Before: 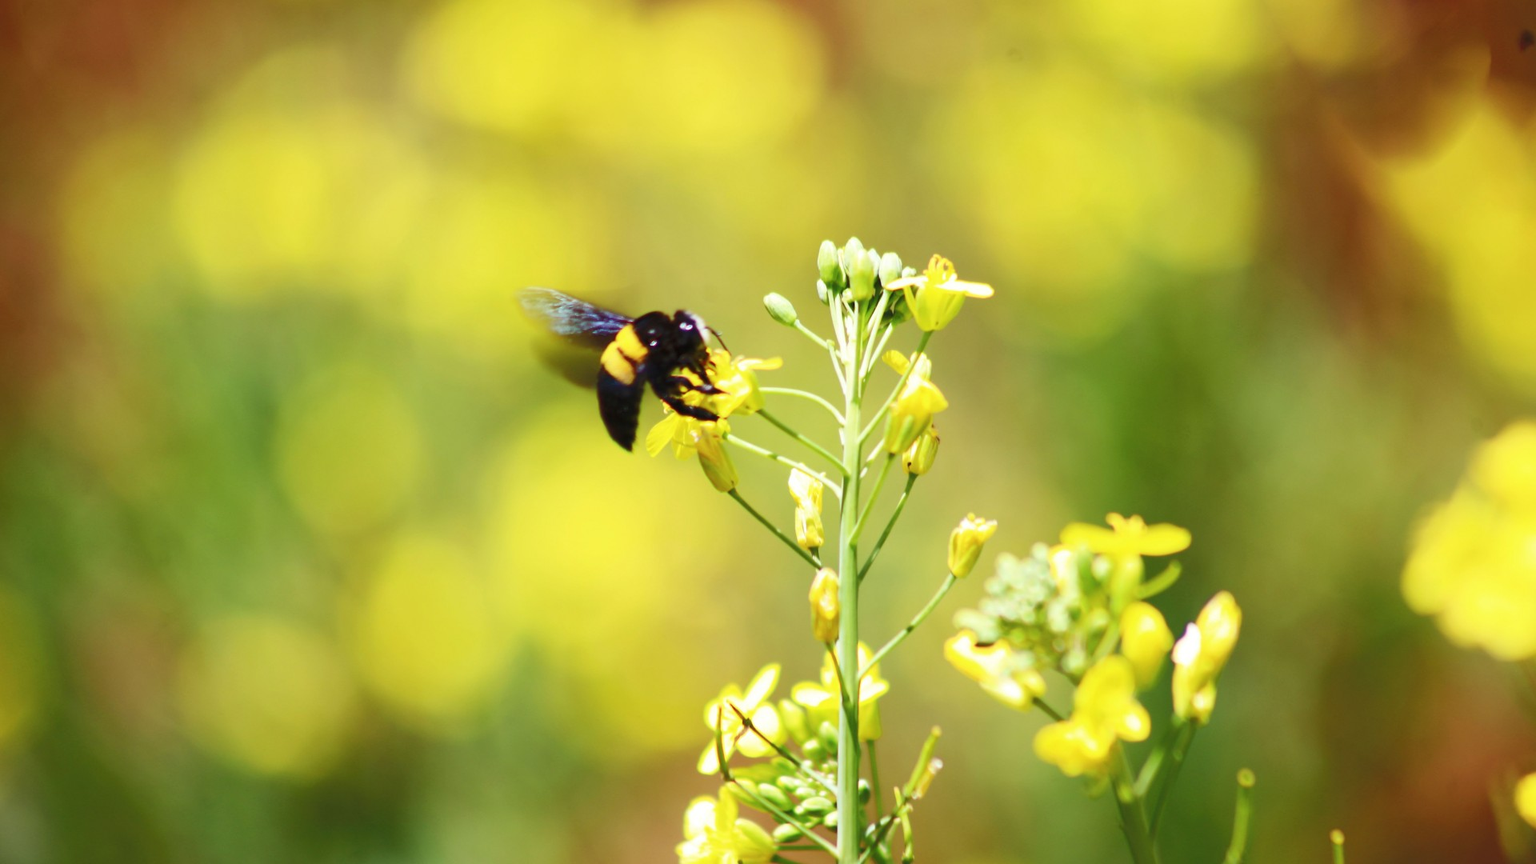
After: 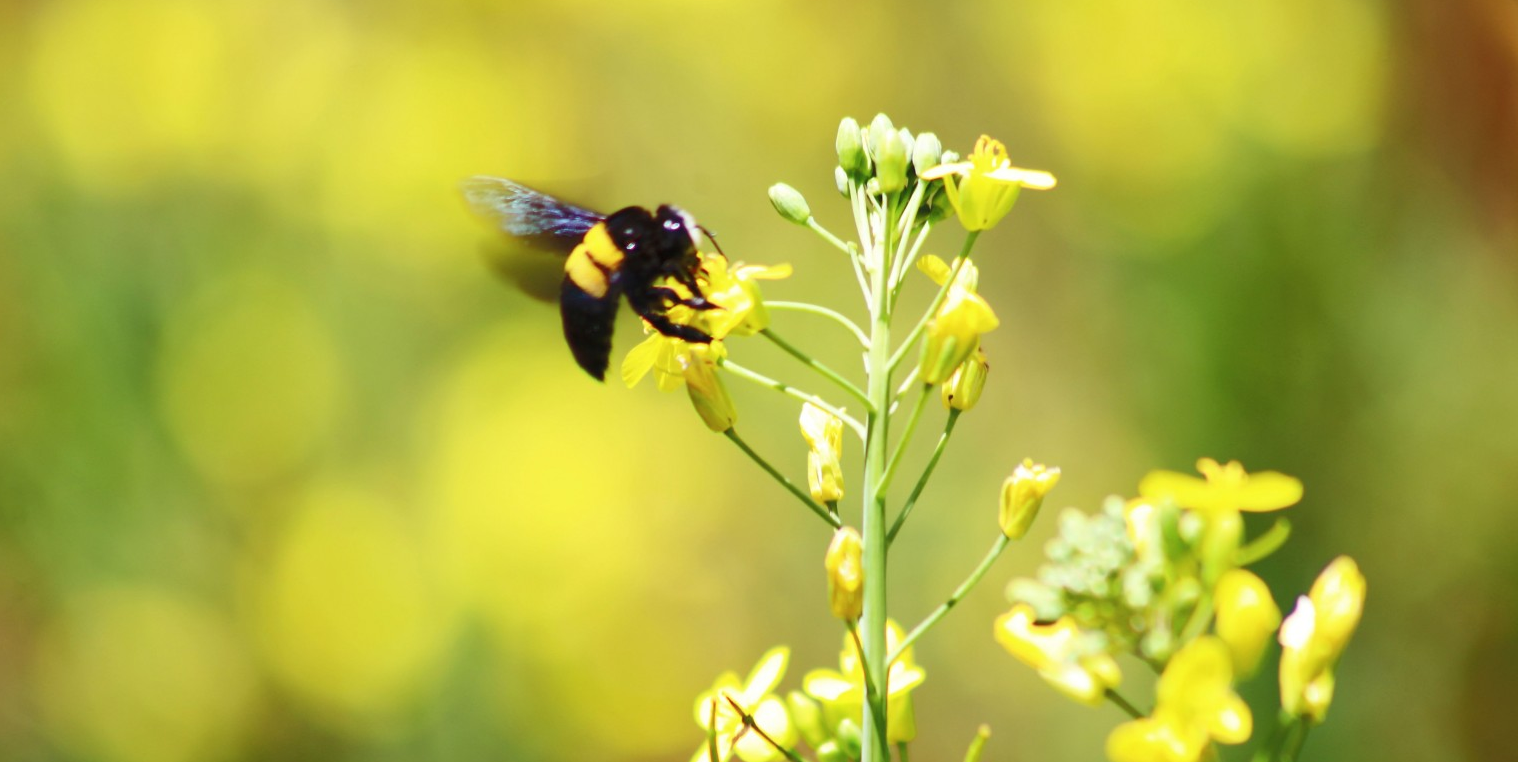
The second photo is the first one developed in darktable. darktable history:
crop: left 9.719%, top 16.992%, right 11.168%, bottom 12.377%
